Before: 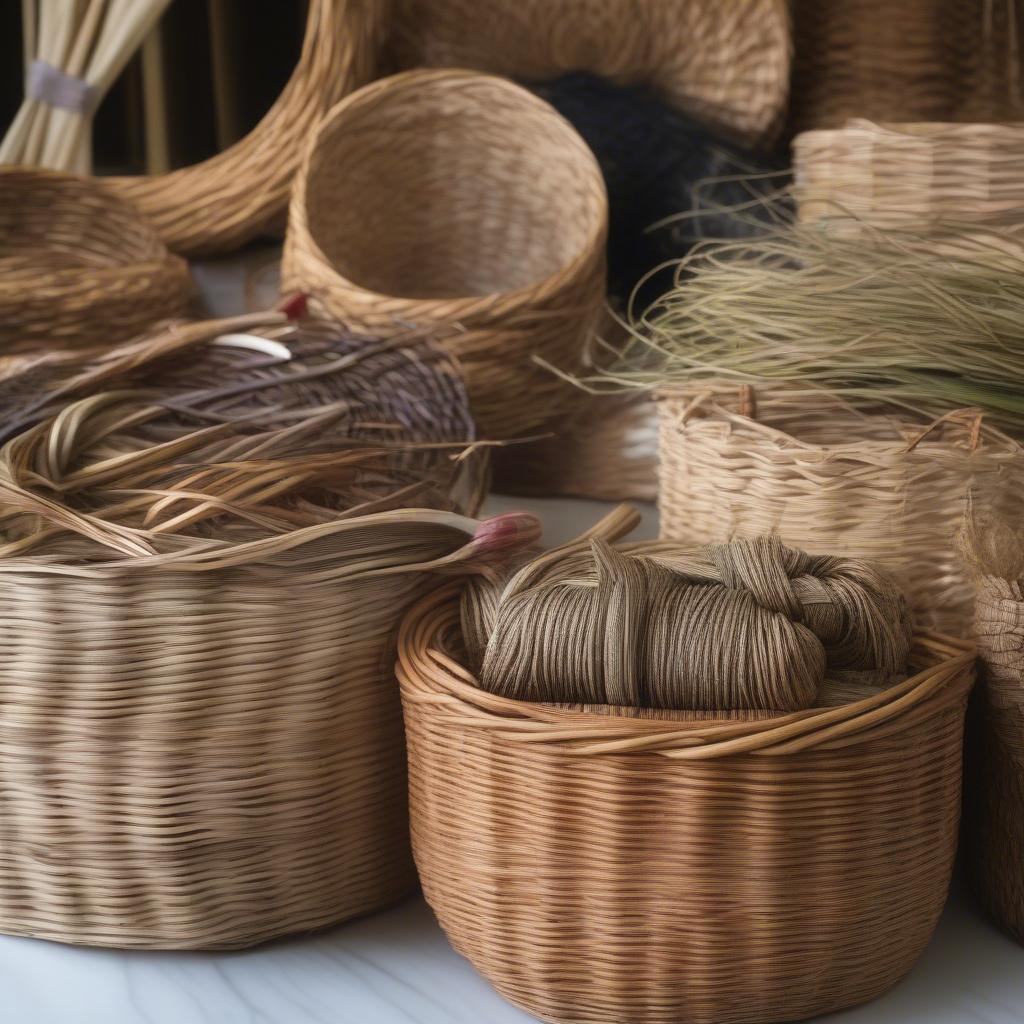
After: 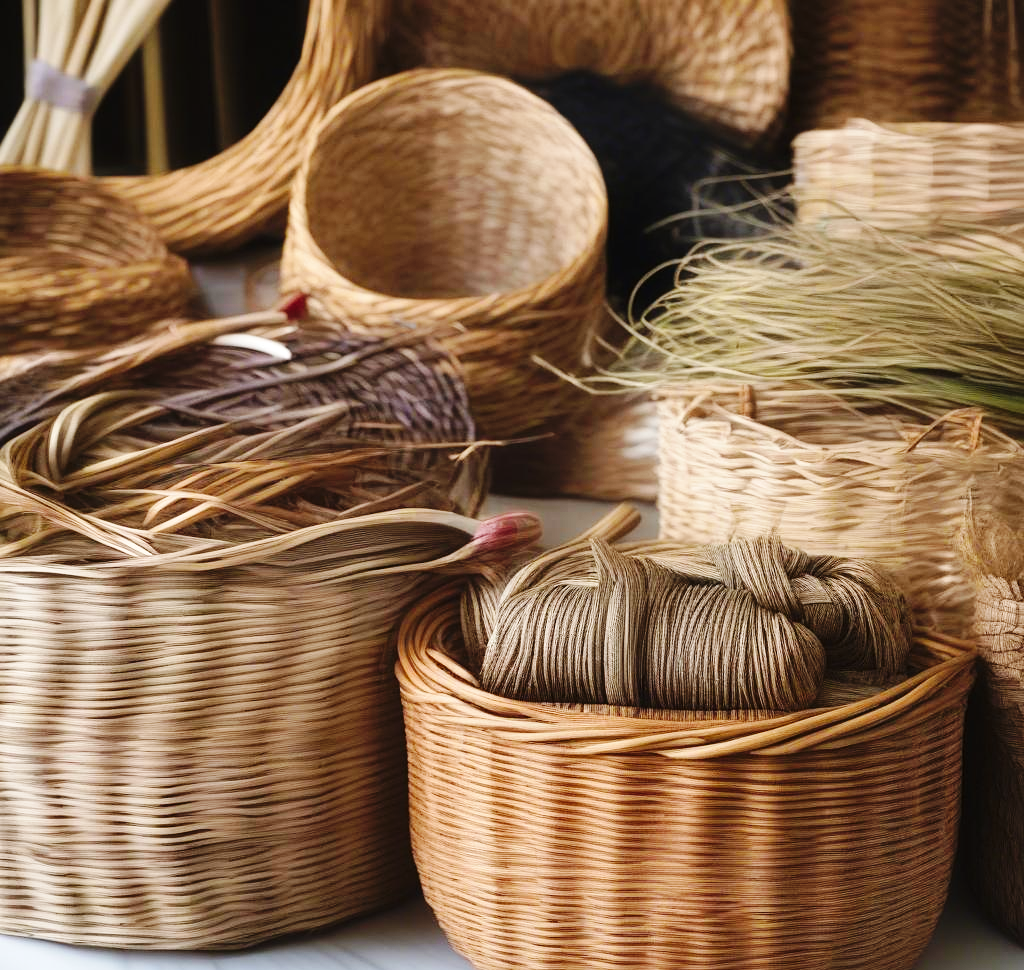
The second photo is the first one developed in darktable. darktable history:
base curve: curves: ch0 [(0, 0) (0.036, 0.025) (0.121, 0.166) (0.206, 0.329) (0.605, 0.79) (1, 1)], preserve colors none
shadows and highlights: shadows 37.11, highlights -28.17, soften with gaussian
sharpen: amount 0.208
exposure: exposure 0.211 EV, compensate highlight preservation false
crop and rotate: top 0.001%, bottom 5.23%
